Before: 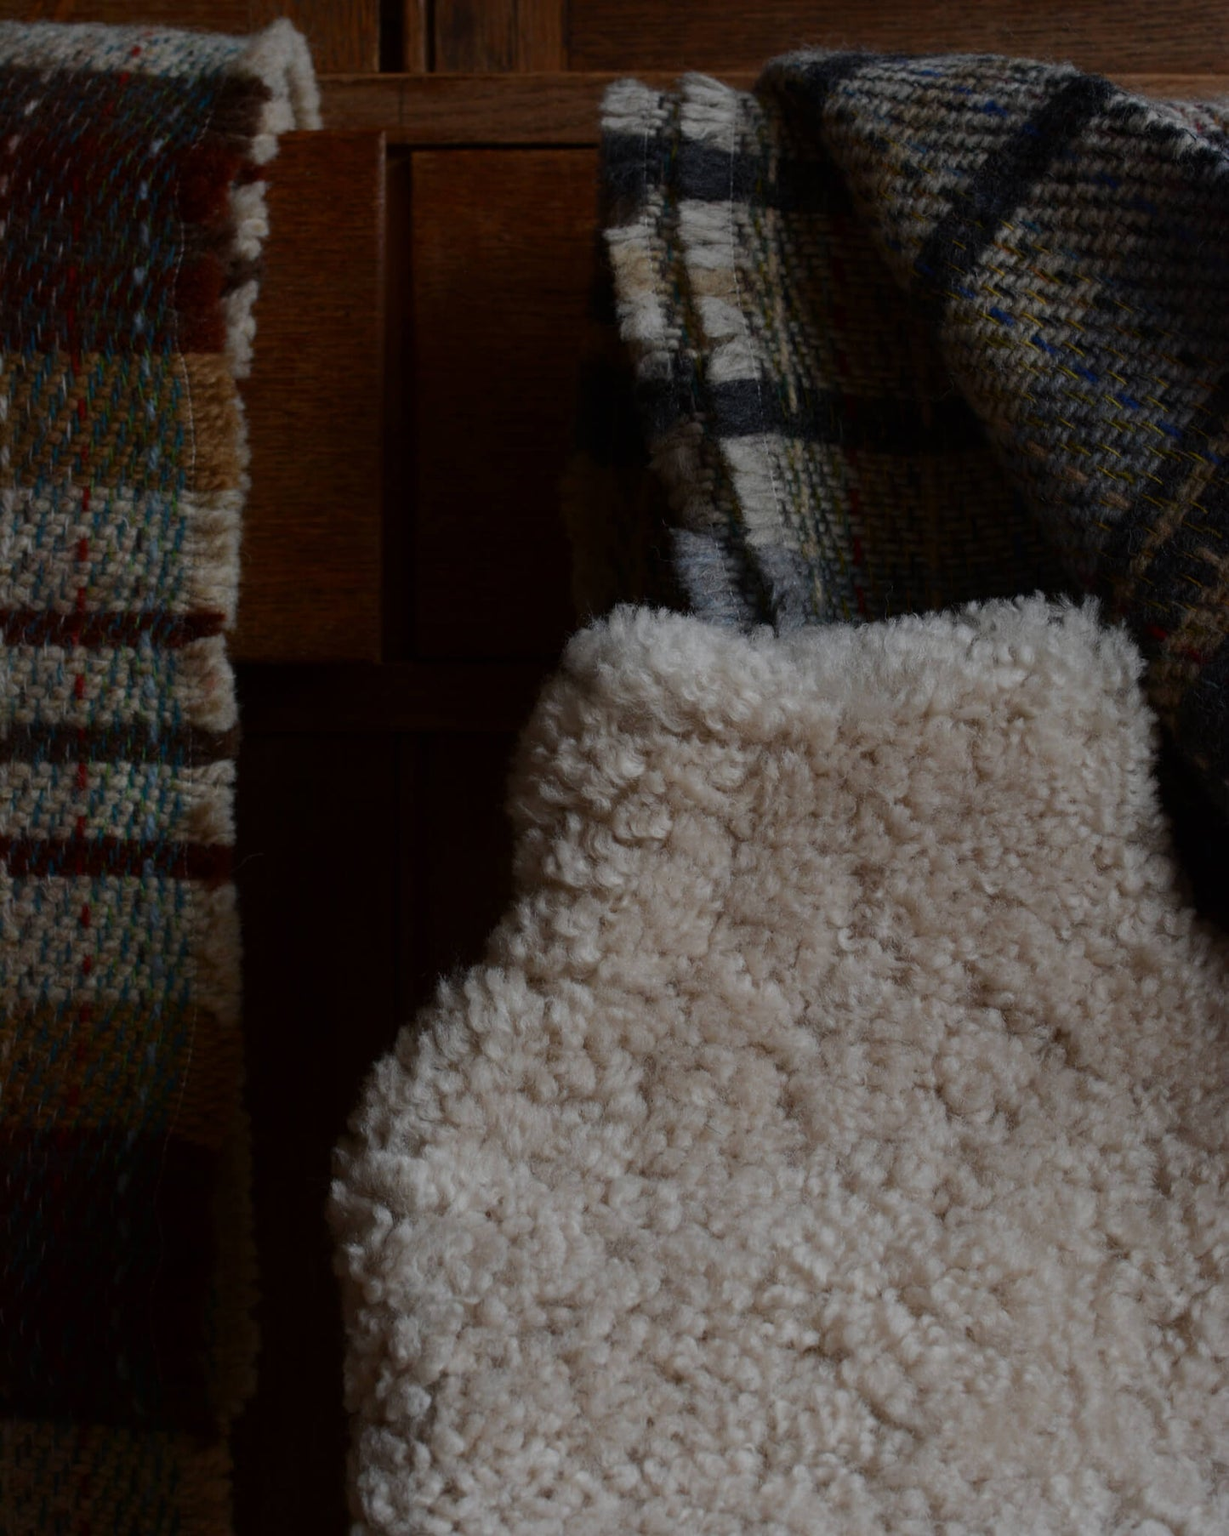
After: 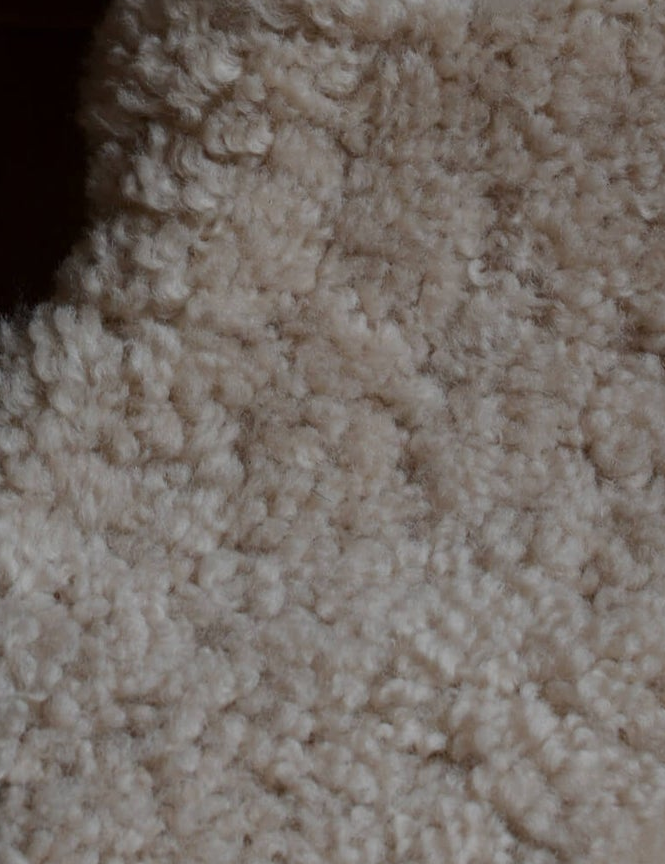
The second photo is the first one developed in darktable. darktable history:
crop: left 35.779%, top 46.103%, right 18.141%, bottom 6.017%
